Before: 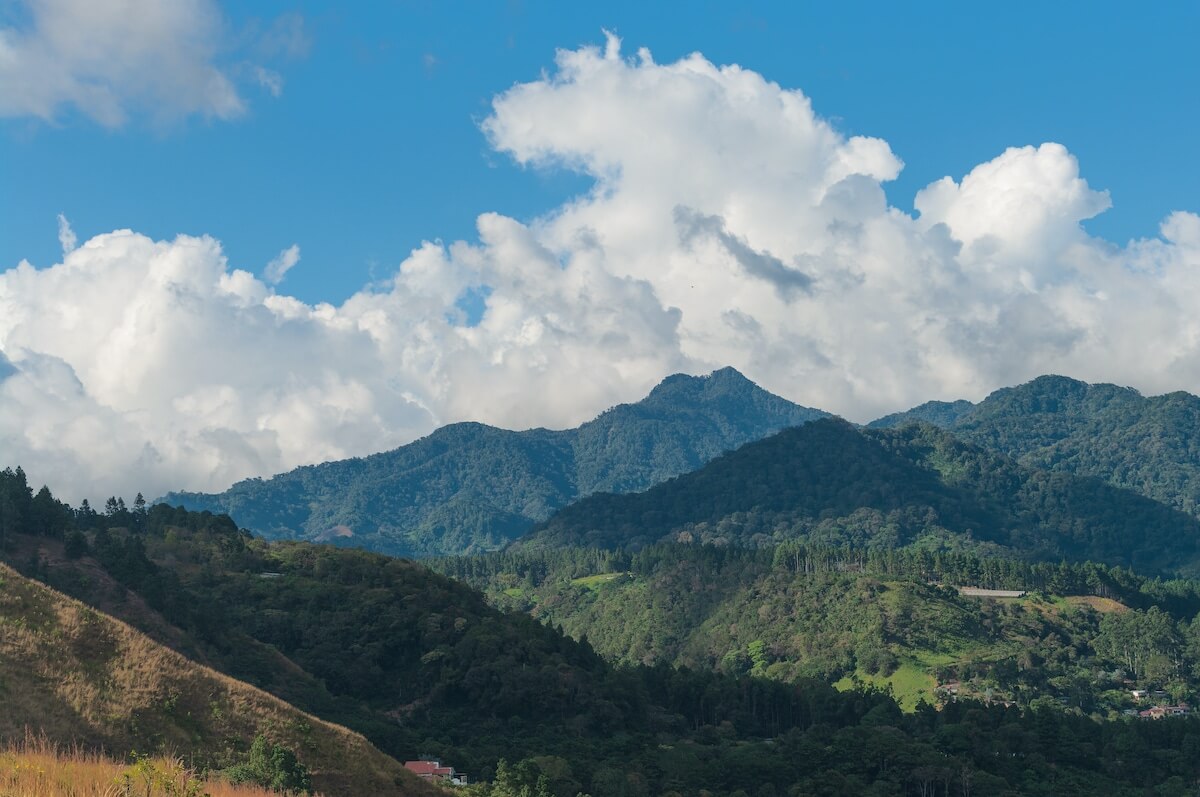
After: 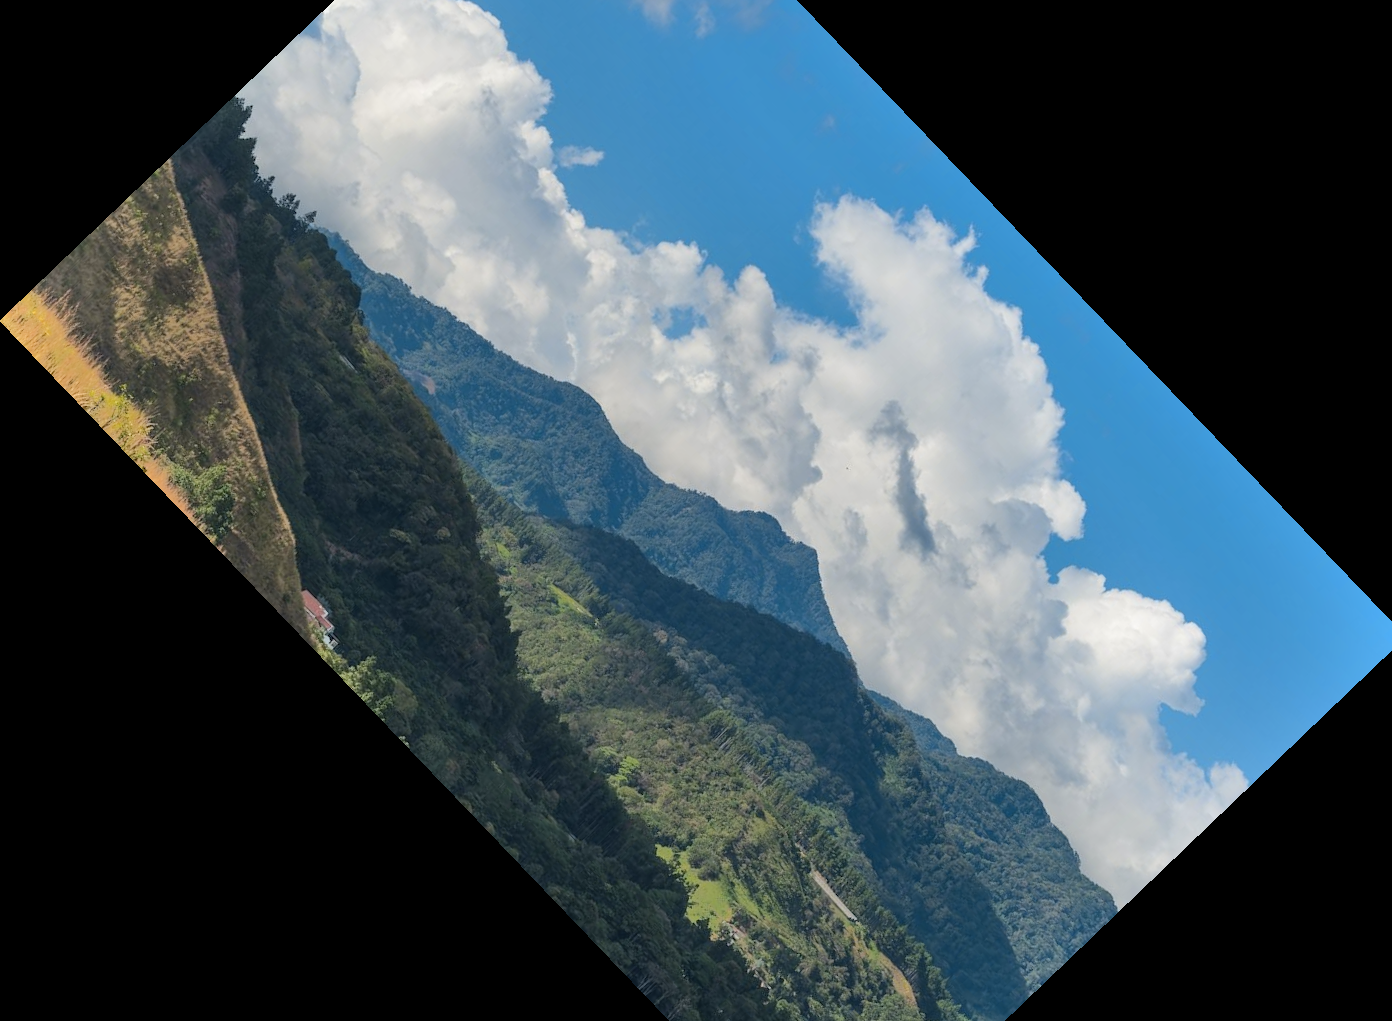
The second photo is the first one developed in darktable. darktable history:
crop and rotate: angle -46.26°, top 16.234%, right 0.912%, bottom 11.704%
color contrast: green-magenta contrast 0.8, blue-yellow contrast 1.1, unbound 0
shadows and highlights: radius 118.69, shadows 42.21, highlights -61.56, soften with gaussian
